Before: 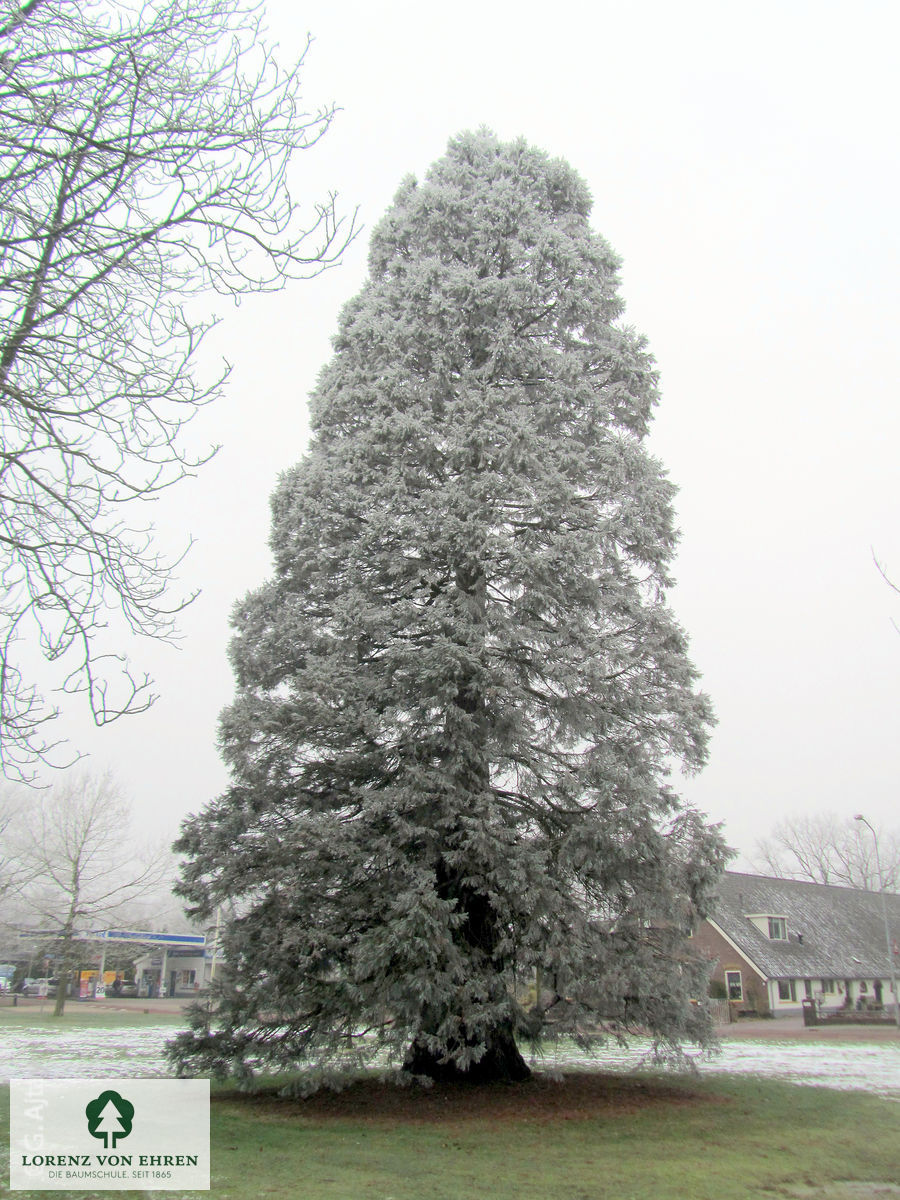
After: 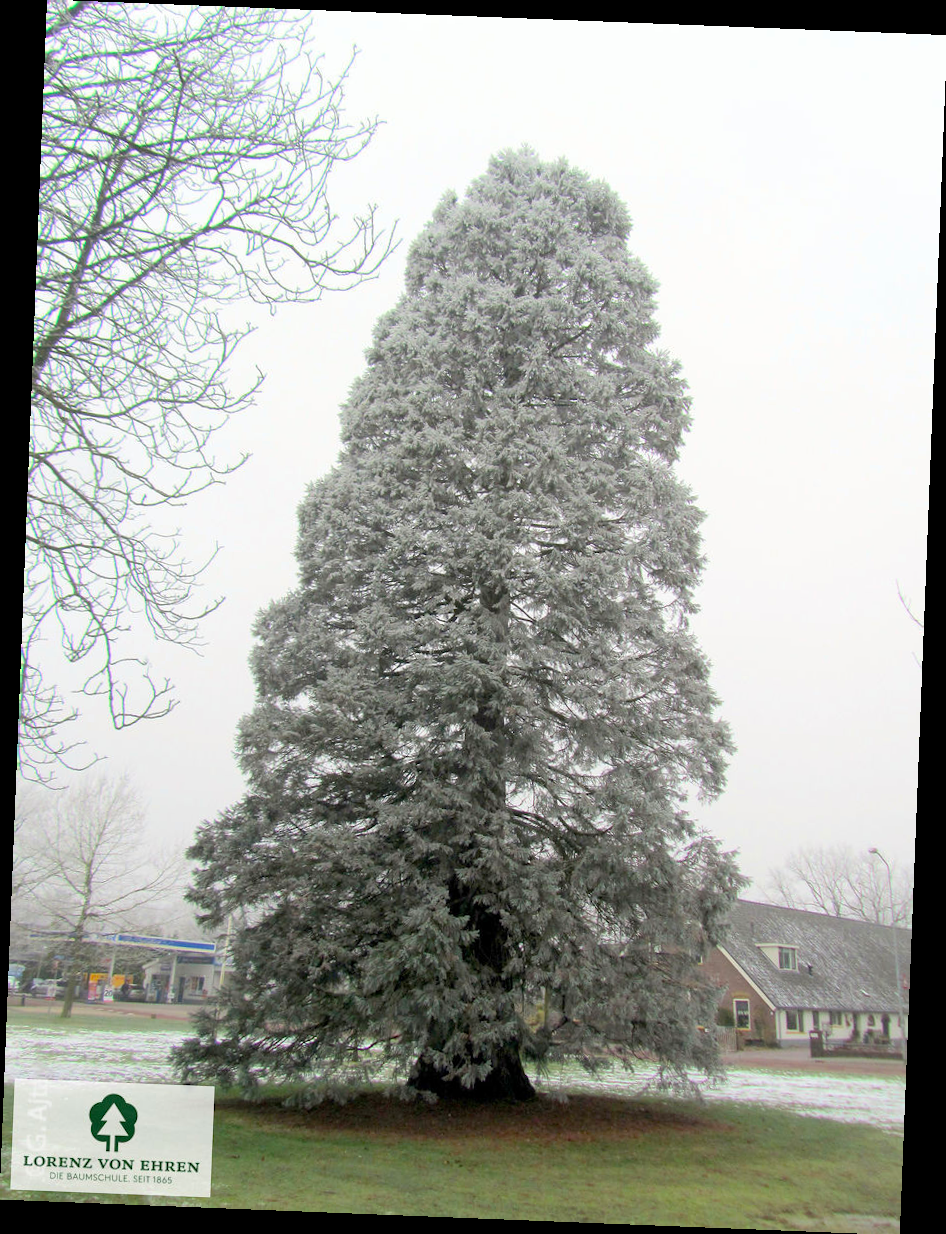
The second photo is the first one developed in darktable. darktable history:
color balance: output saturation 120%
rotate and perspective: rotation 2.27°, automatic cropping off
